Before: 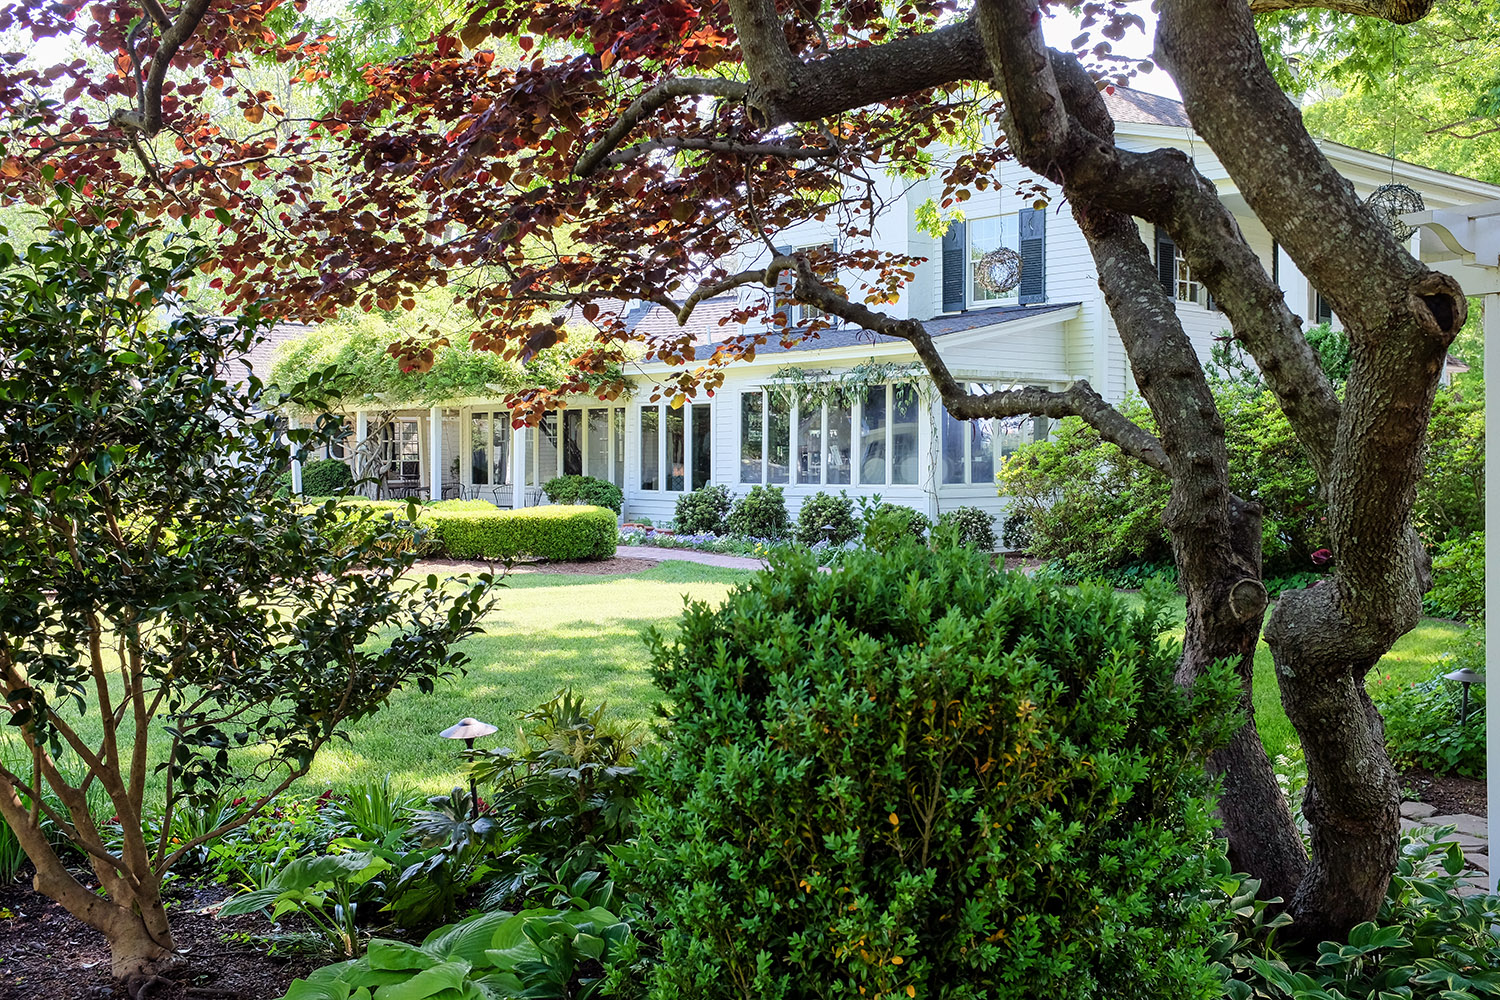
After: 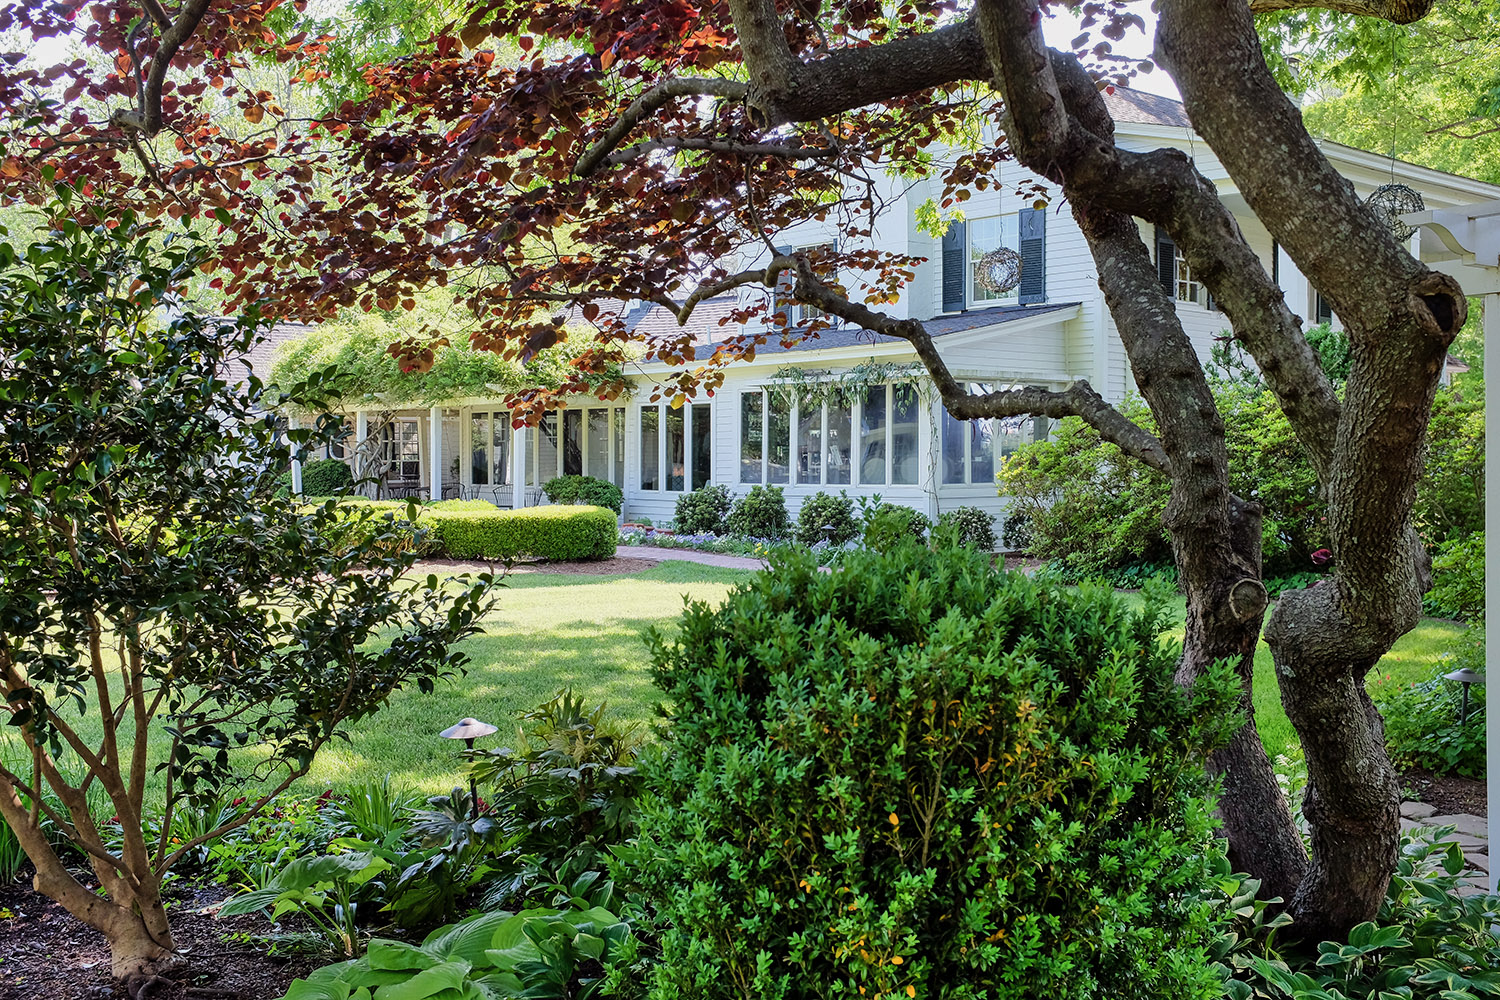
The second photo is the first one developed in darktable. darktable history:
exposure: exposure -0.116 EV, compensate exposure bias true, compensate highlight preservation false
base curve: curves: ch0 [(0, 0) (0.74, 0.67) (1, 1)]
shadows and highlights: radius 100.41, shadows 50.55, highlights -64.36, highlights color adjustment 49.82%, soften with gaussian
